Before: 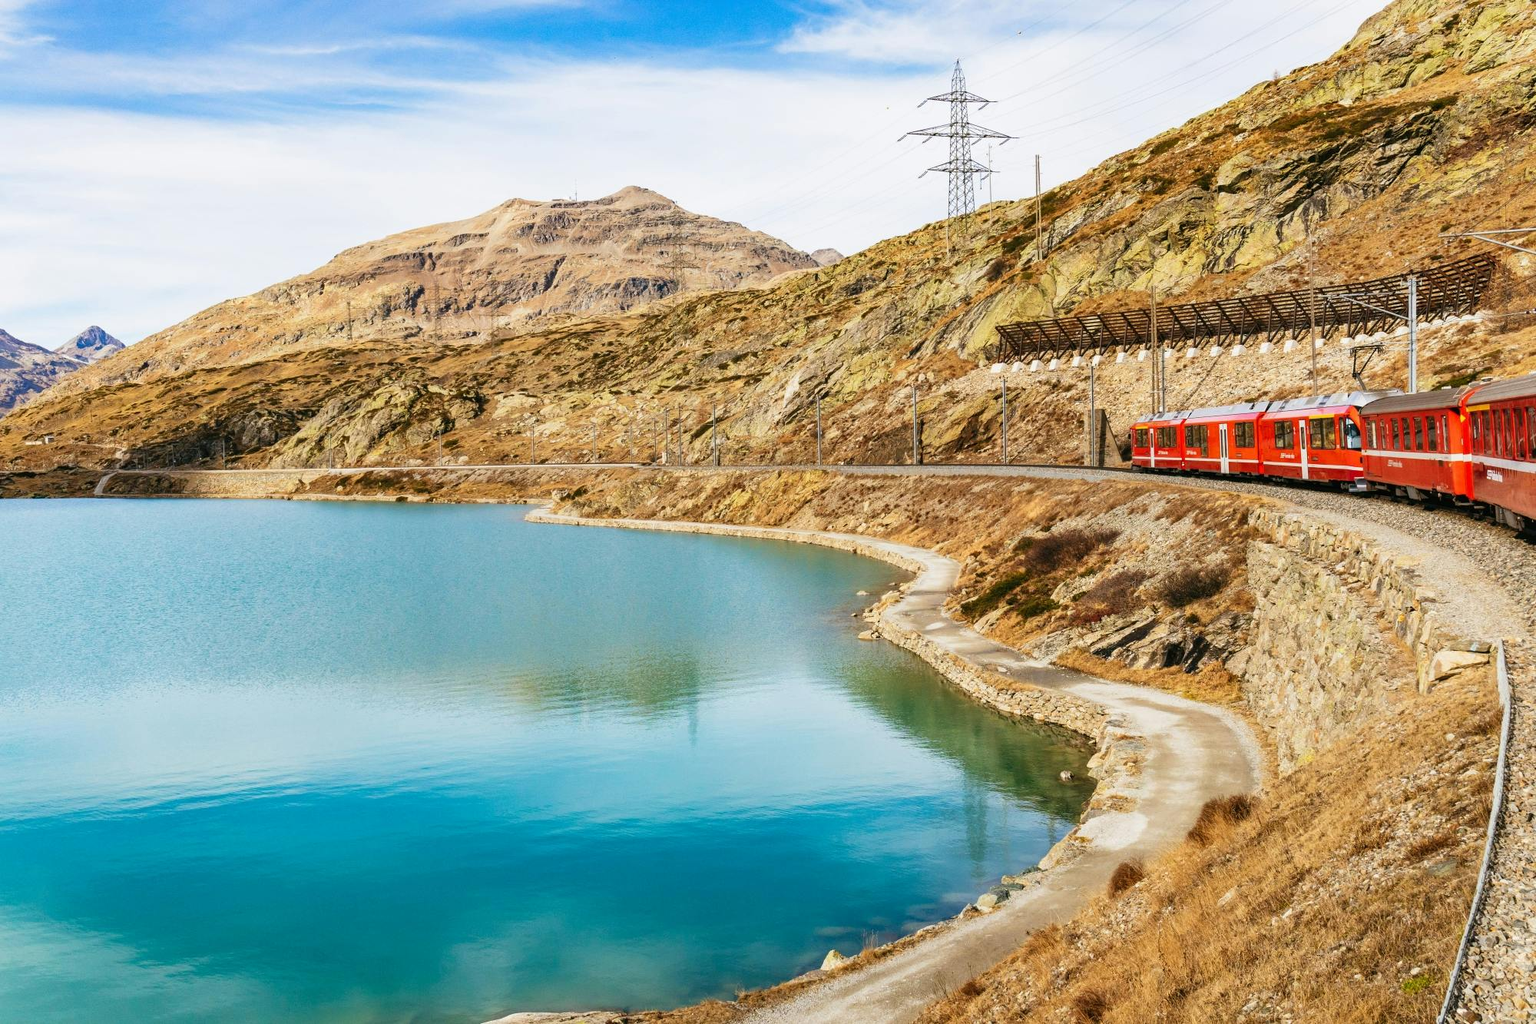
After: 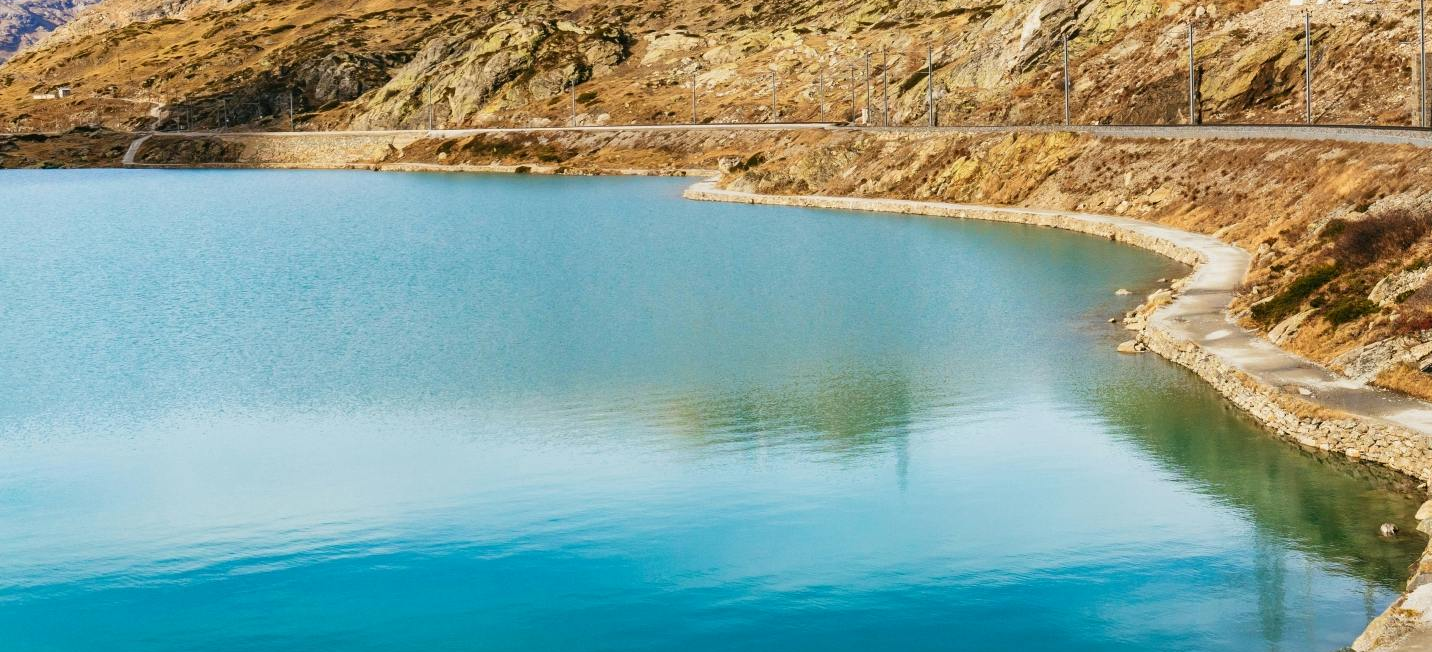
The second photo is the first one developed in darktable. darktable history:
crop: top 36.013%, right 28.361%, bottom 15.04%
